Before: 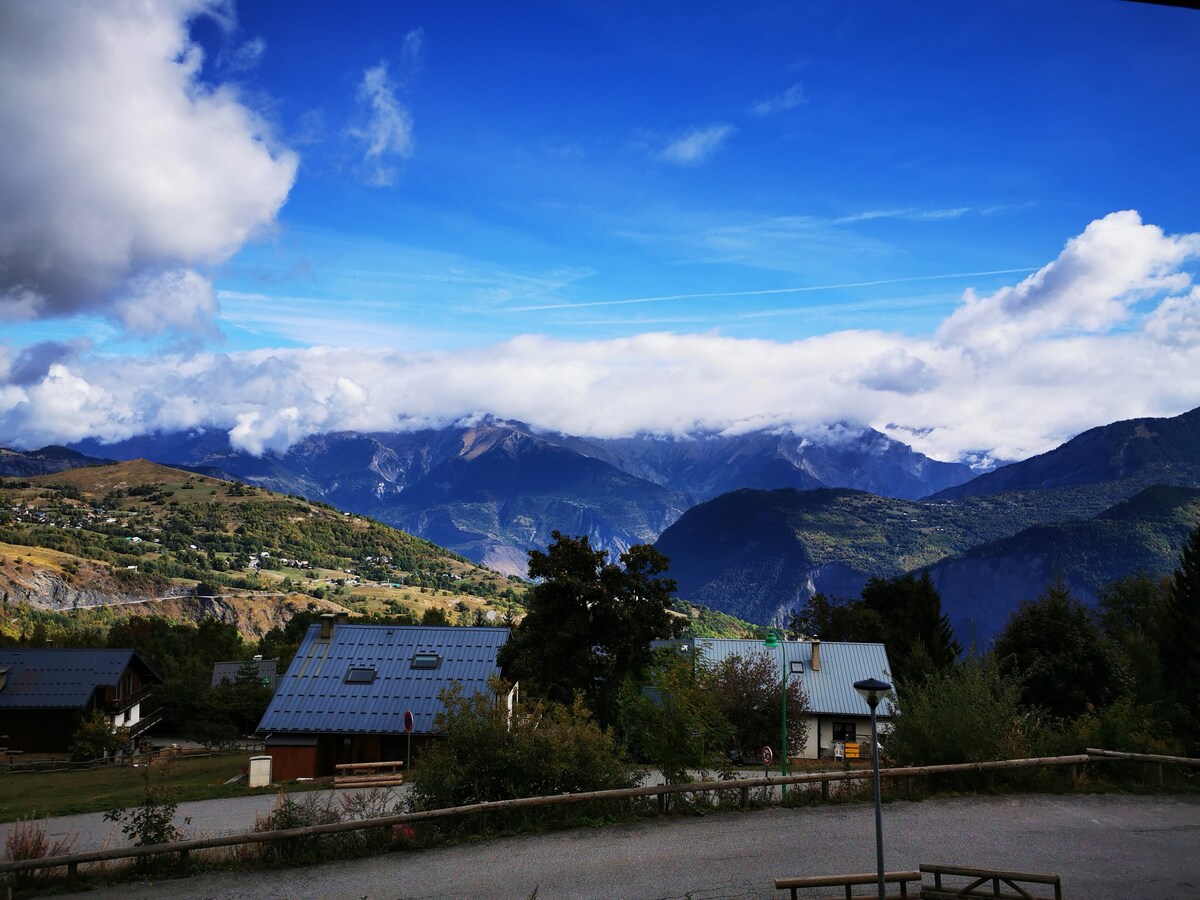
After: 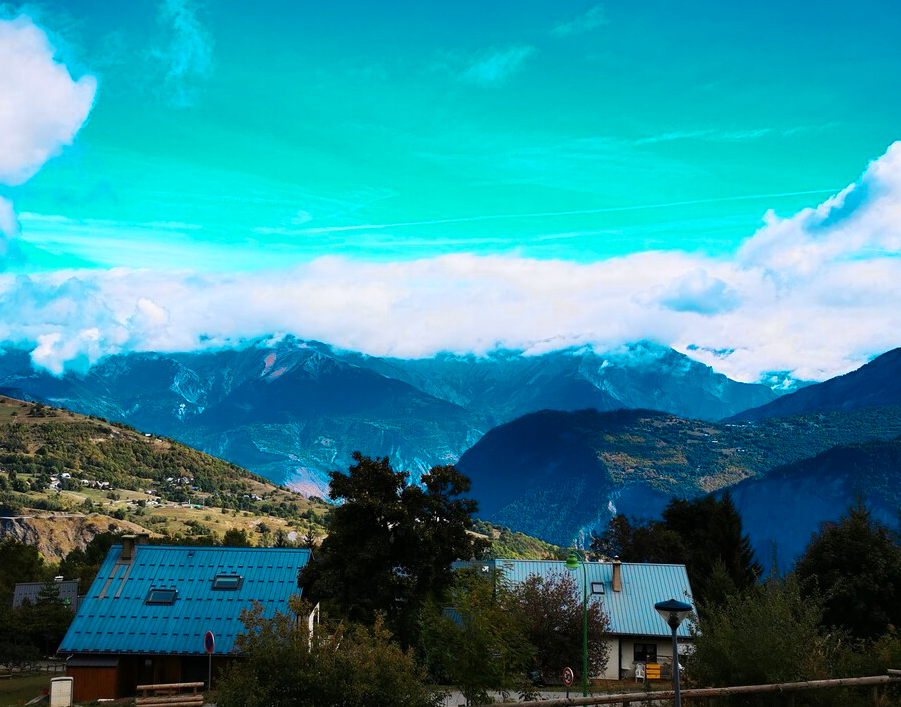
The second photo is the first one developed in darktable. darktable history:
color zones: curves: ch0 [(0.254, 0.492) (0.724, 0.62)]; ch1 [(0.25, 0.528) (0.719, 0.796)]; ch2 [(0, 0.472) (0.25, 0.5) (0.73, 0.184)]
crop: left 16.587%, top 8.789%, right 8.281%, bottom 12.587%
